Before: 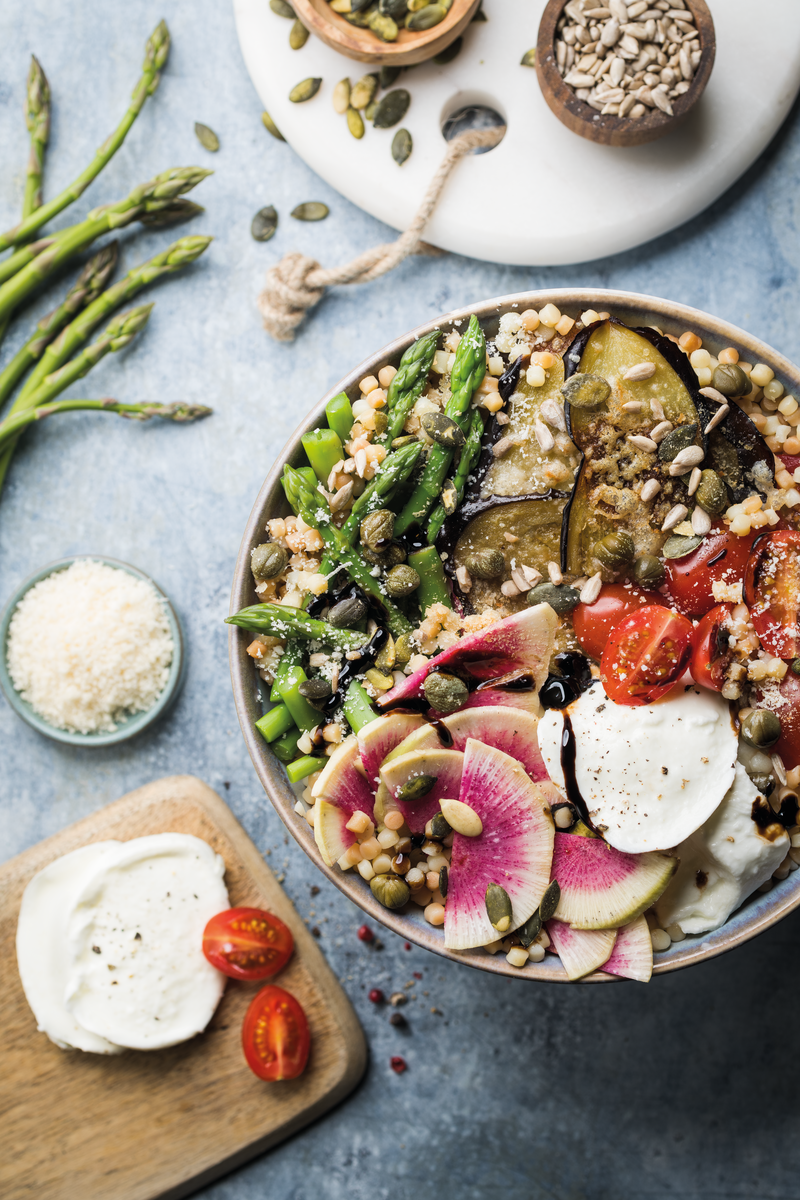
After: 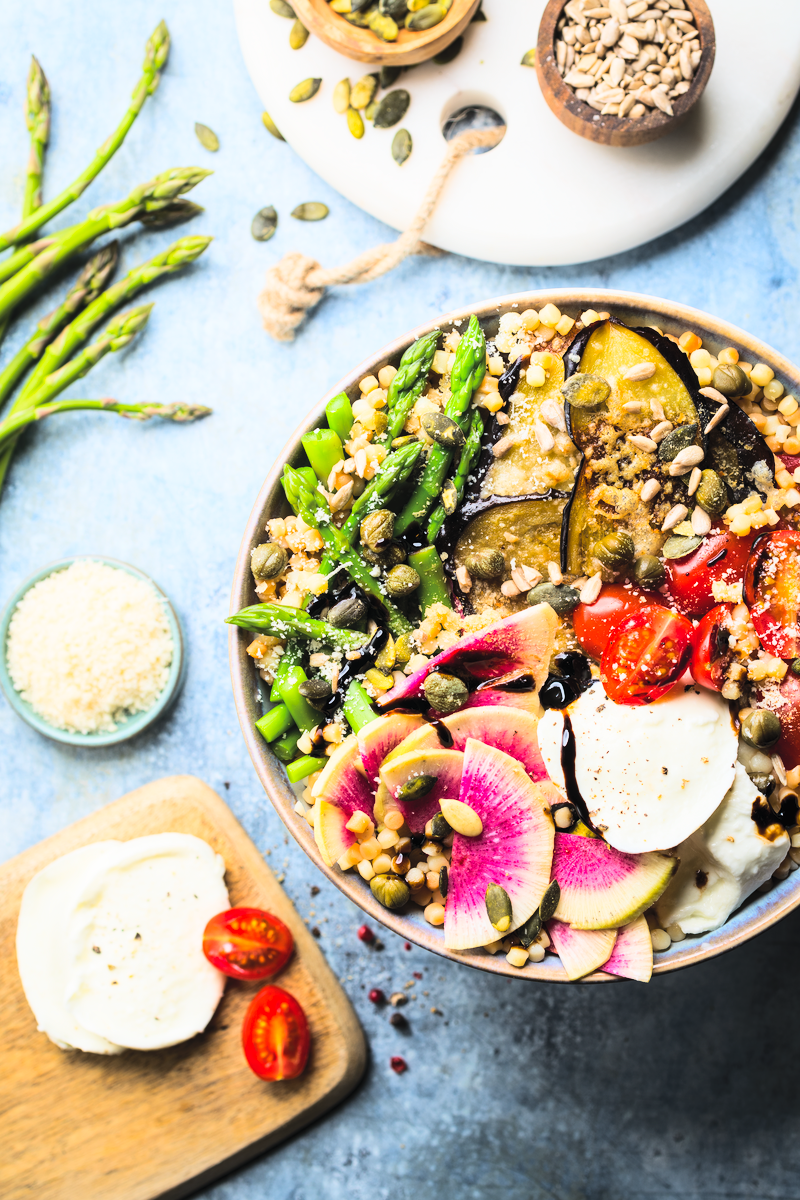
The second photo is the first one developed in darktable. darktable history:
base curve: curves: ch0 [(0, 0) (0.036, 0.025) (0.121, 0.166) (0.206, 0.329) (0.605, 0.79) (1, 1)]
contrast brightness saturation: contrast 0.07, brightness 0.173, saturation 0.418
